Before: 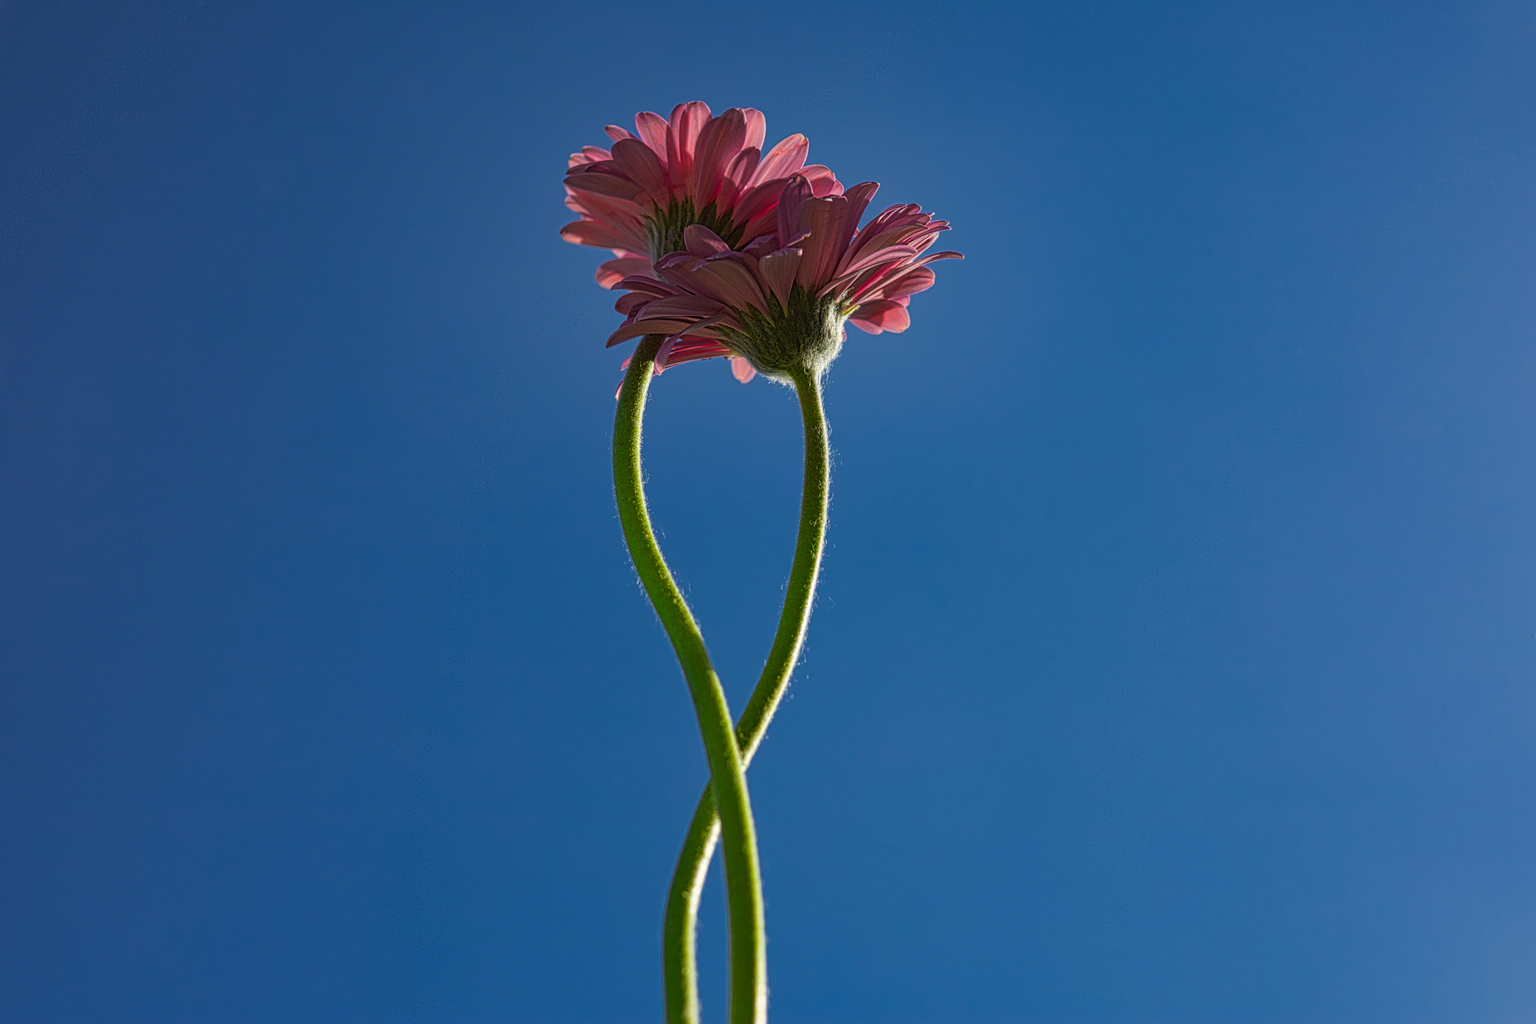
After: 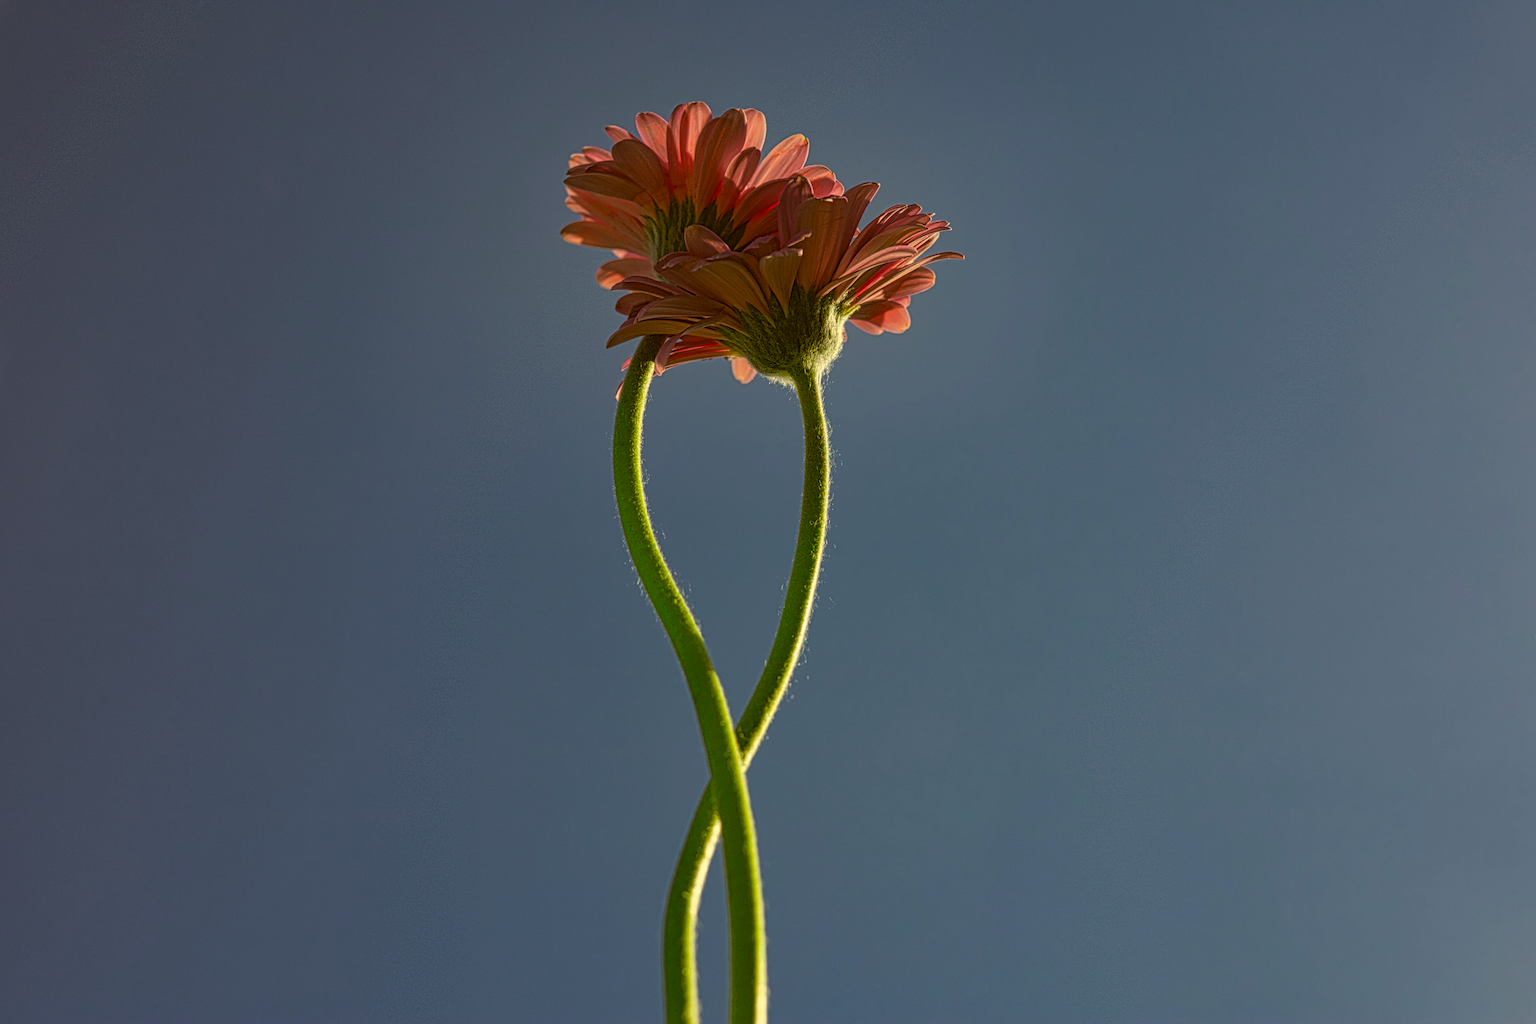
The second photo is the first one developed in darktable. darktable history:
color correction: highlights a* 0.176, highlights b* 29.26, shadows a* -0.223, shadows b* 21.37
